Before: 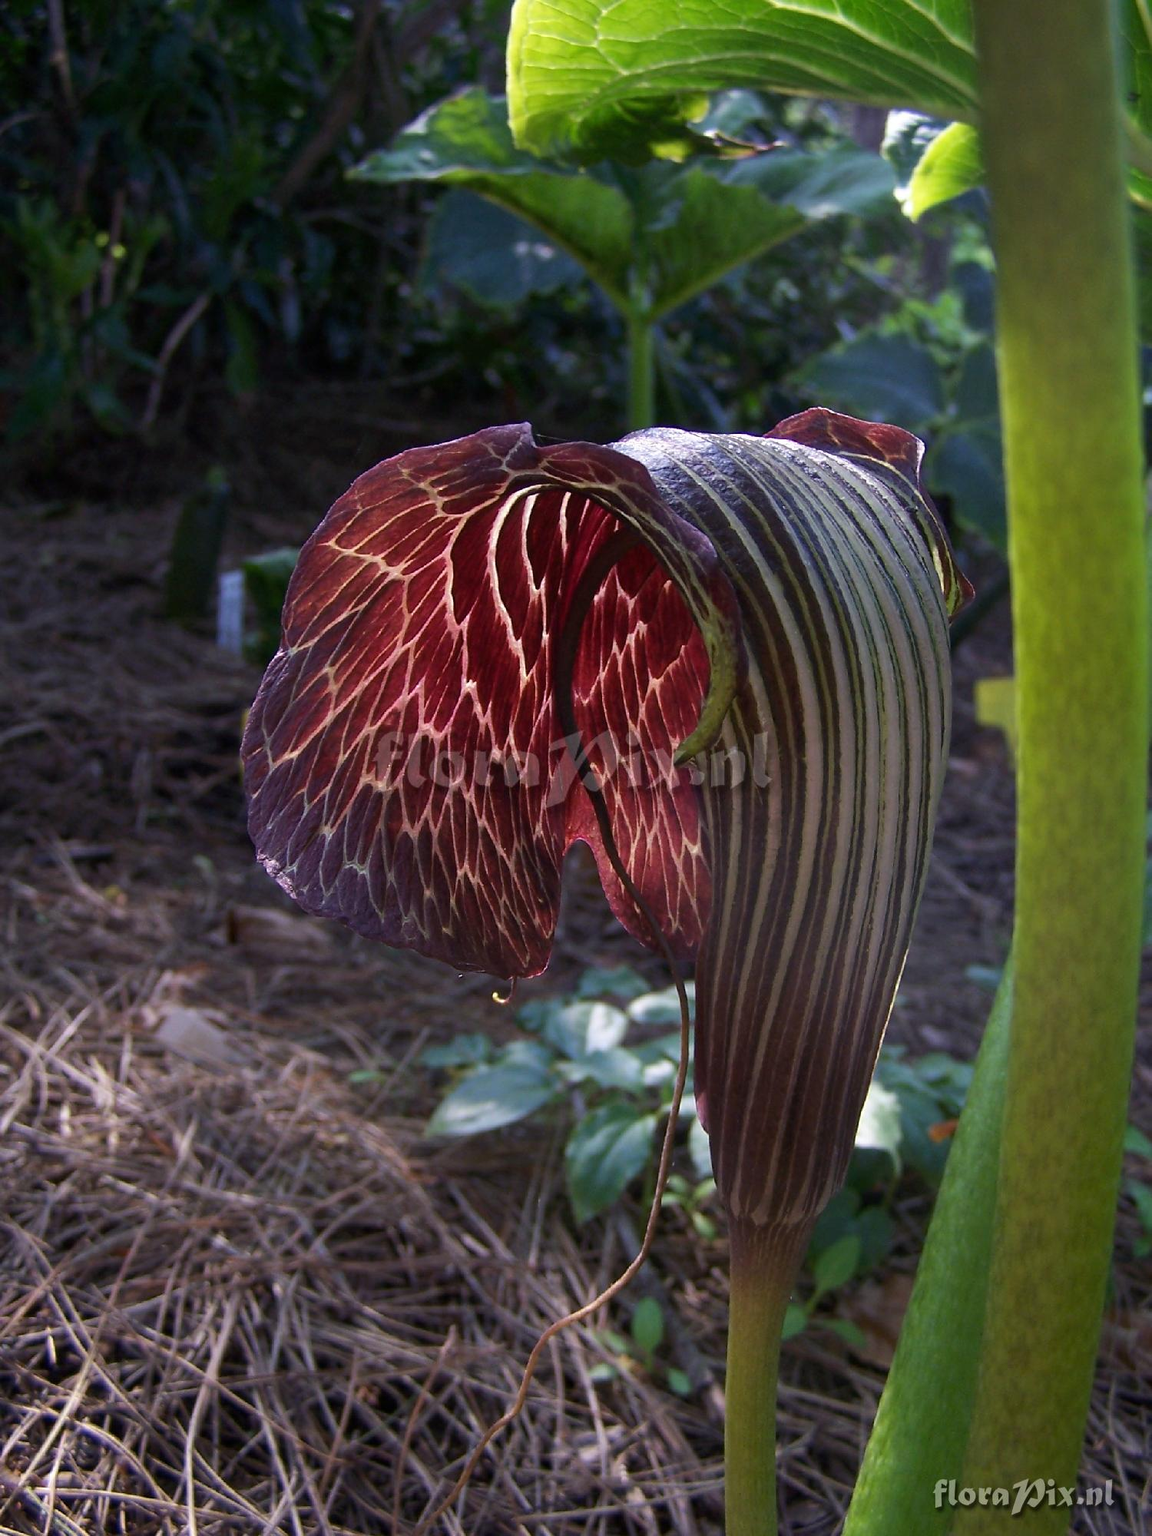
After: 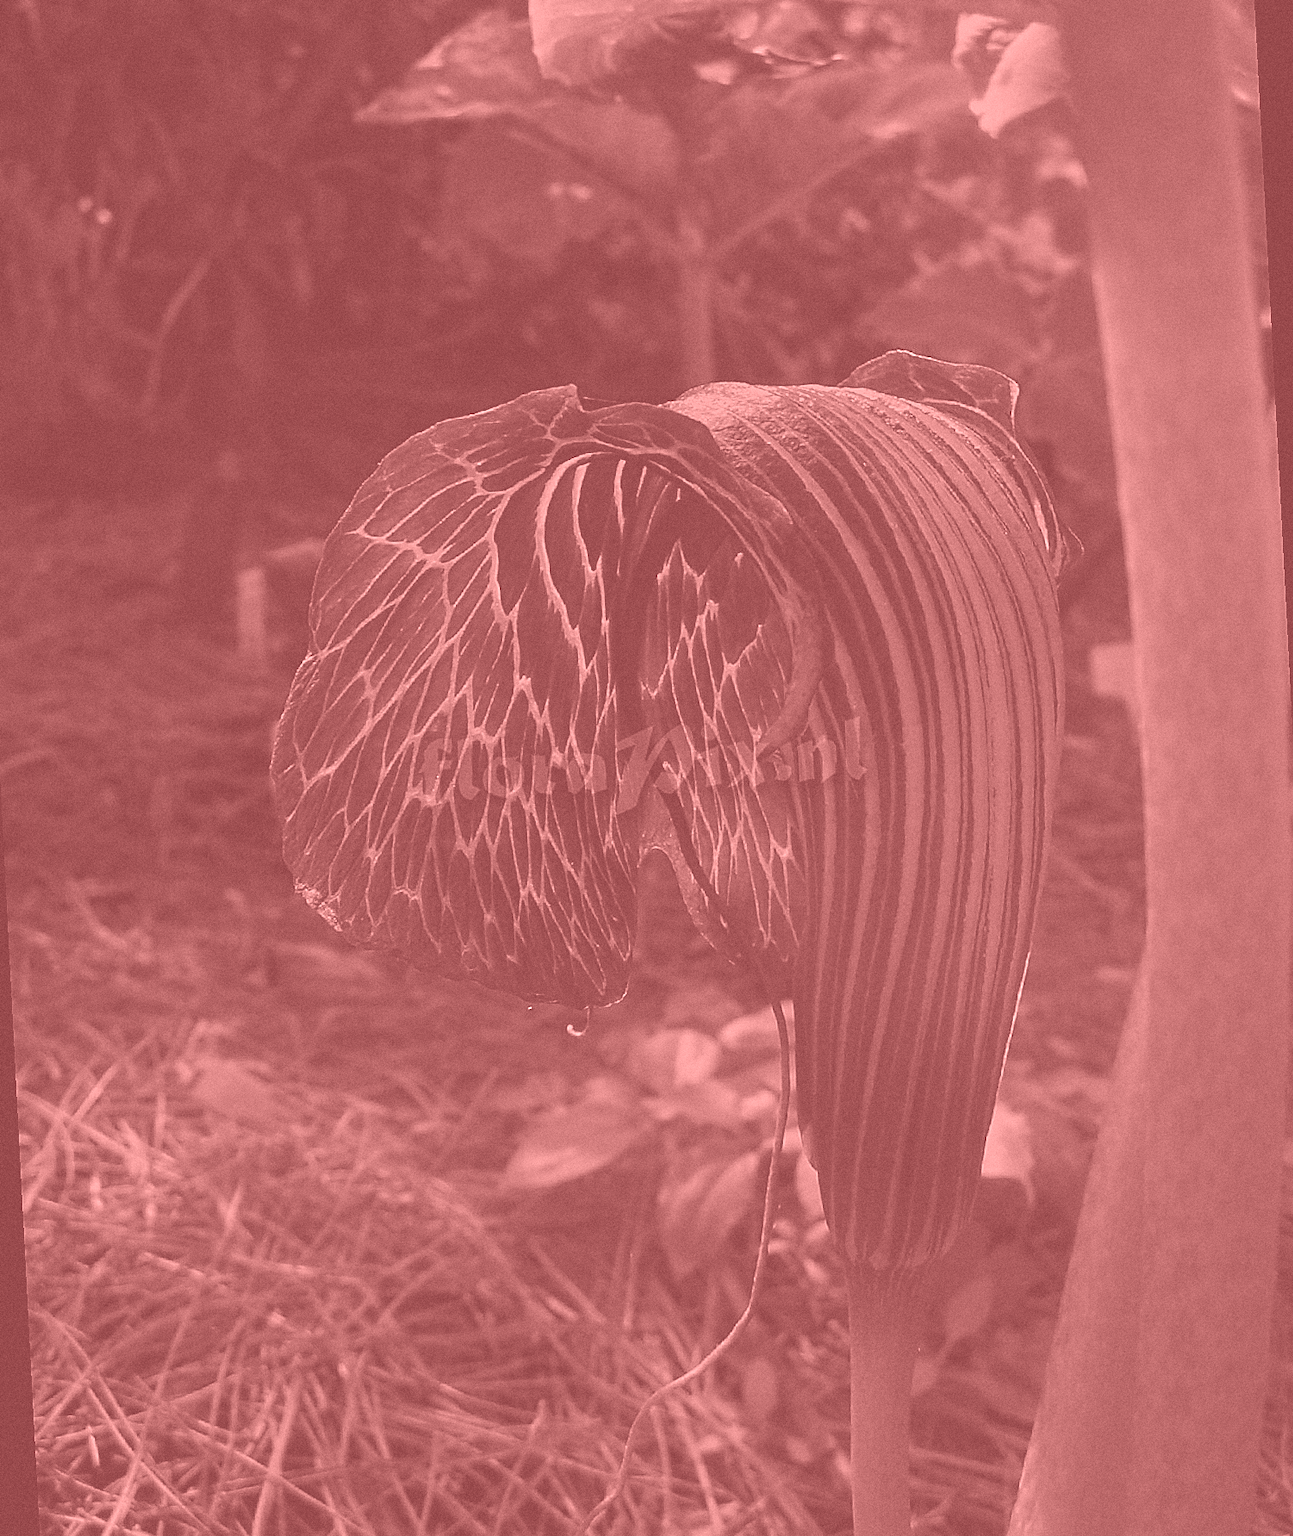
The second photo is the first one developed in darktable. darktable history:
color balance: mode lift, gamma, gain (sRGB), lift [1, 1, 1.022, 1.026]
sharpen: radius 1.4, amount 1.25, threshold 0.7
contrast brightness saturation: contrast 0.07, brightness -0.13, saturation 0.06
grain: coarseness 0.09 ISO
rotate and perspective: rotation -3°, crop left 0.031, crop right 0.968, crop top 0.07, crop bottom 0.93
tone equalizer: -8 EV -0.002 EV, -7 EV 0.005 EV, -6 EV -0.008 EV, -5 EV 0.007 EV, -4 EV -0.042 EV, -3 EV -0.233 EV, -2 EV -0.662 EV, -1 EV -0.983 EV, +0 EV -0.969 EV, smoothing diameter 2%, edges refinement/feathering 20, mask exposure compensation -1.57 EV, filter diffusion 5
exposure: exposure 0.128 EV, compensate highlight preservation false
colorize: saturation 51%, source mix 50.67%, lightness 50.67%
